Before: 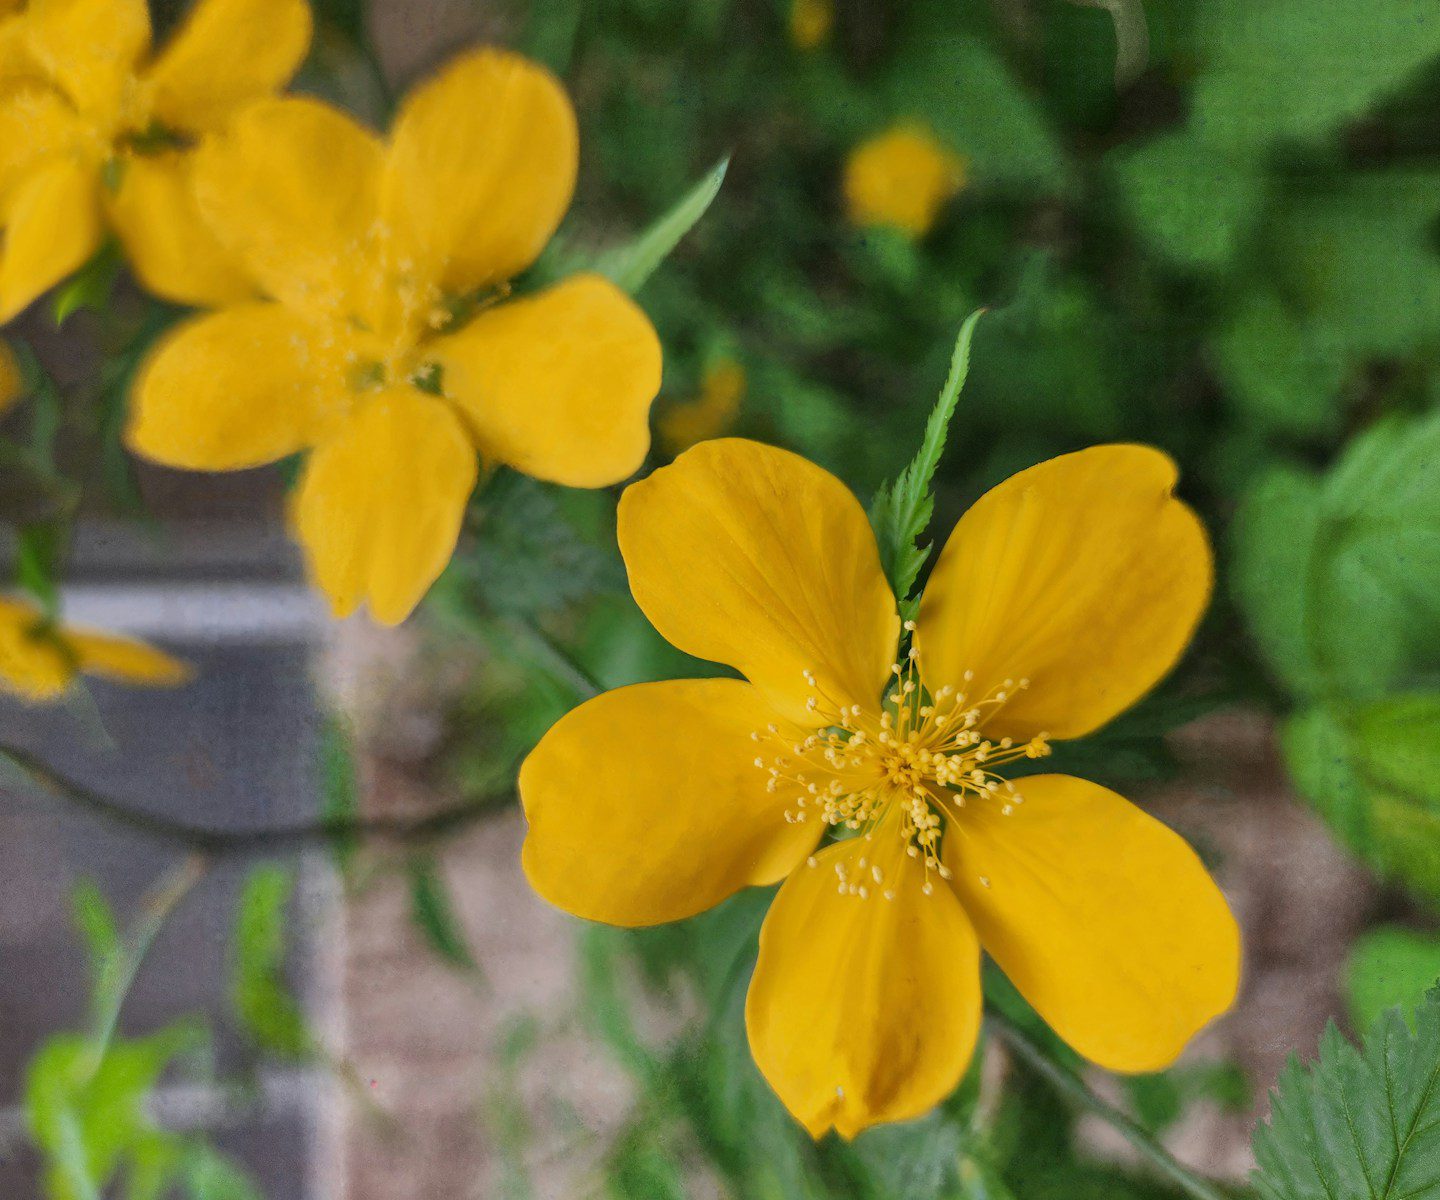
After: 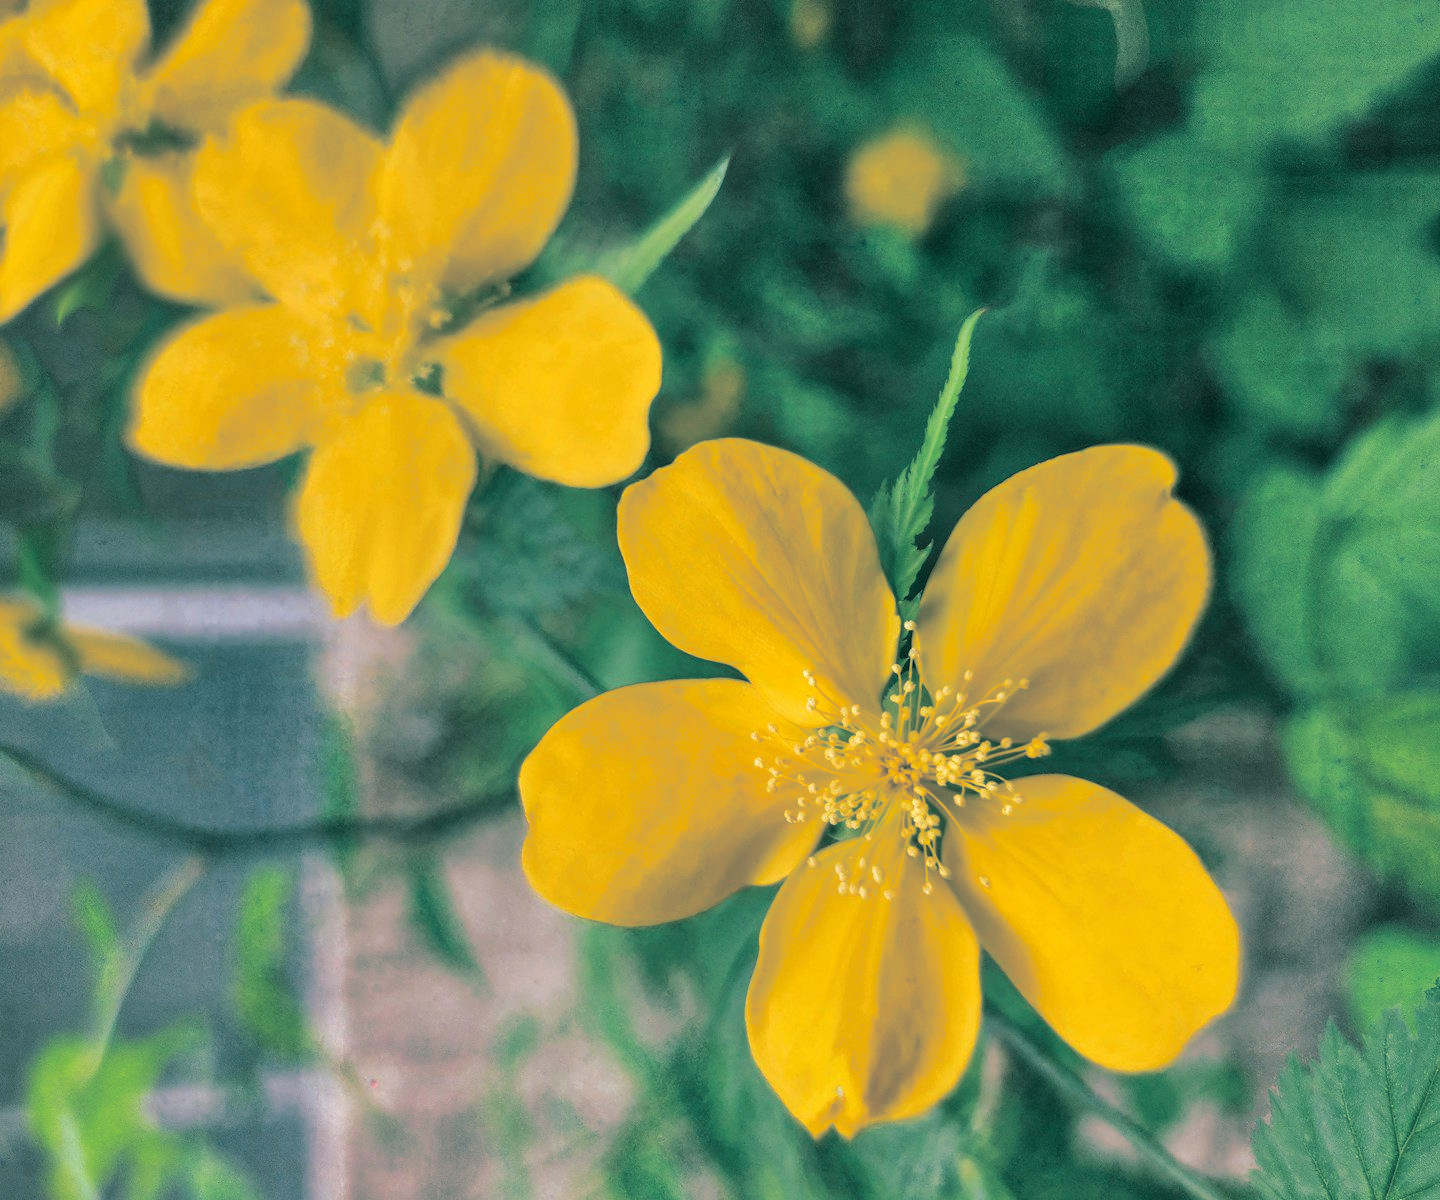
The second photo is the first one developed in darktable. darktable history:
tone equalizer: -8 EV 0.25 EV, -7 EV 0.417 EV, -6 EV 0.417 EV, -5 EV 0.25 EV, -3 EV -0.25 EV, -2 EV -0.417 EV, -1 EV -0.417 EV, +0 EV -0.25 EV, edges refinement/feathering 500, mask exposure compensation -1.57 EV, preserve details guided filter
levels: mode automatic
exposure: black level correction 0, exposure 0.7 EV, compensate exposure bias true, compensate highlight preservation false
split-toning: shadows › hue 183.6°, shadows › saturation 0.52, highlights › hue 0°, highlights › saturation 0
